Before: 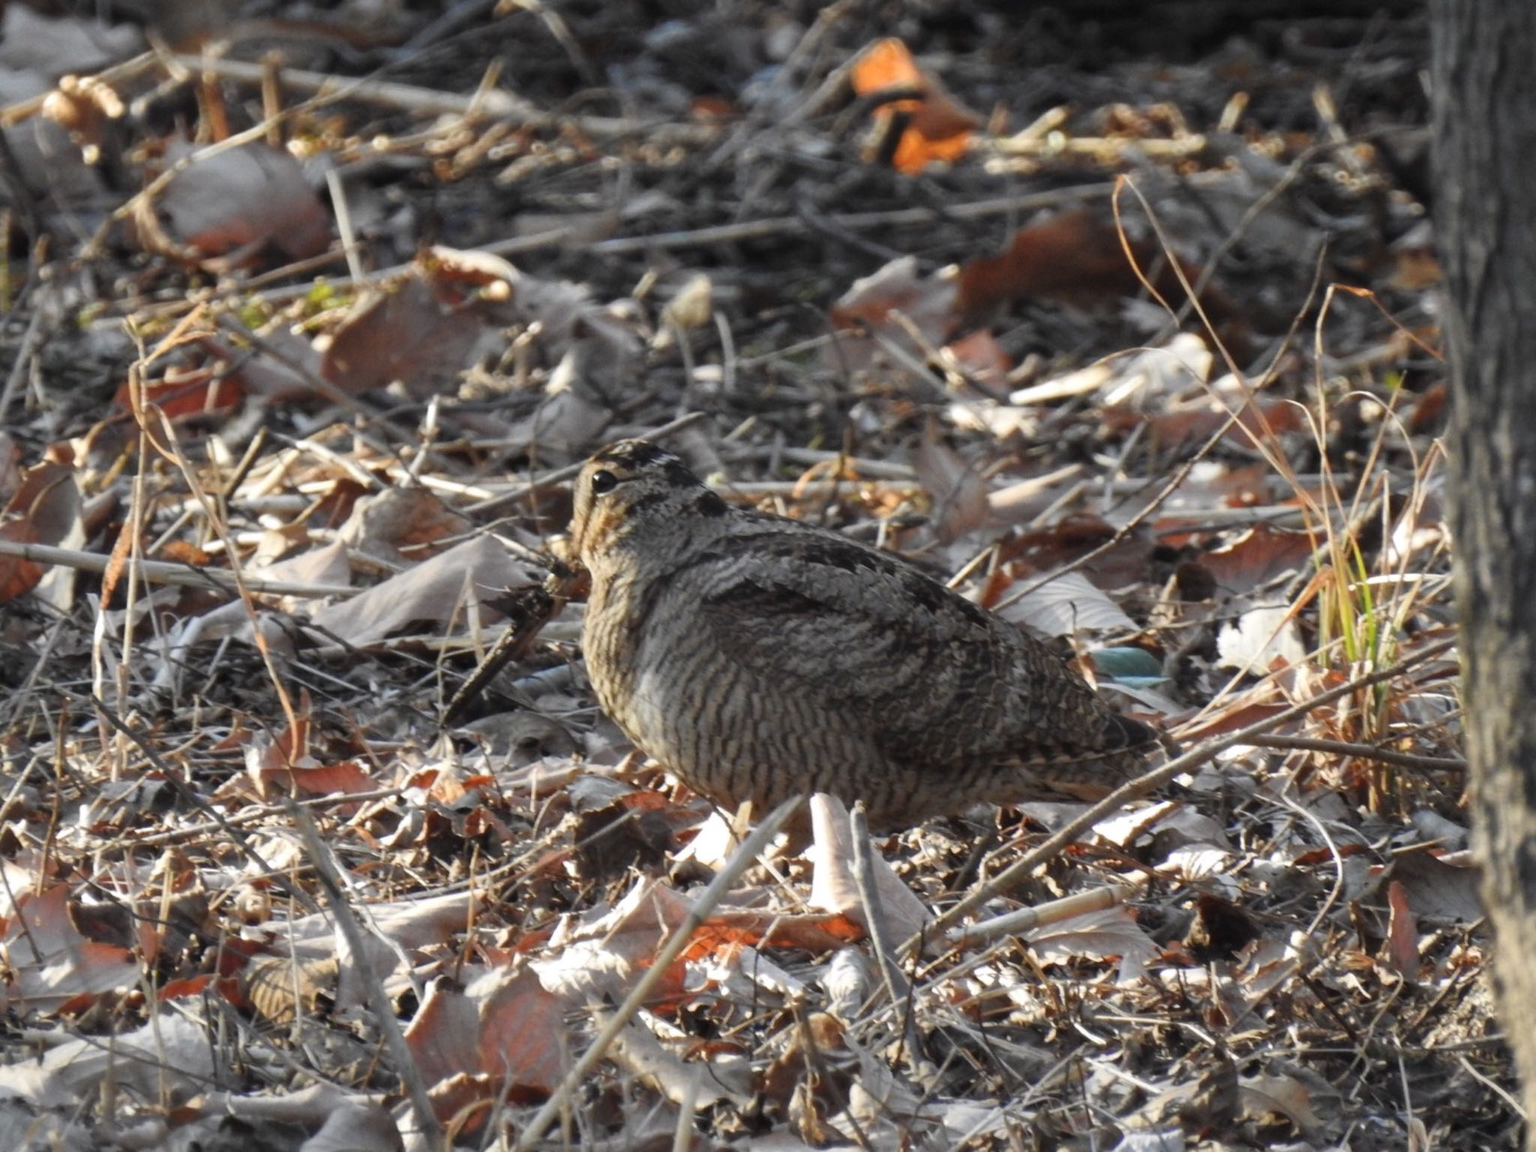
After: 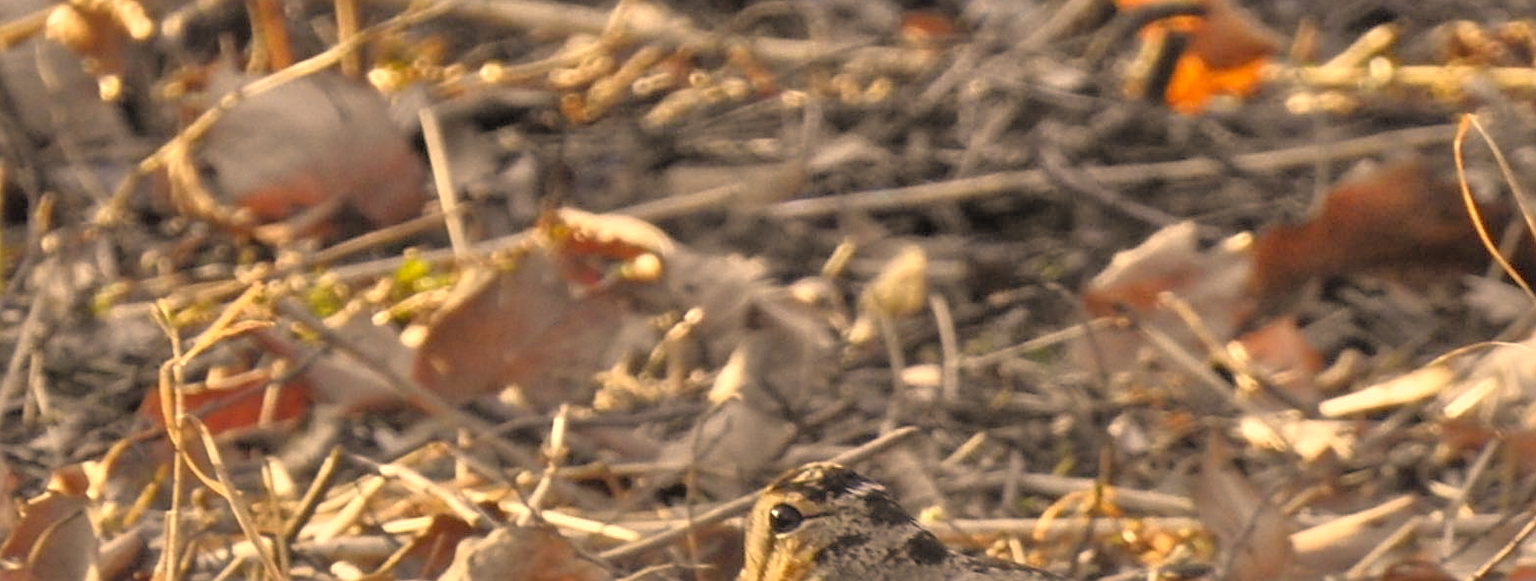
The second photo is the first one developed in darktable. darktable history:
color correction: highlights a* 14.77, highlights b* 31.25
crop: left 0.512%, top 7.628%, right 23.496%, bottom 53.992%
shadows and highlights: radius 100.31, shadows 50.31, highlights -64.26, soften with gaussian
contrast brightness saturation: saturation -0.069
sharpen: on, module defaults
tone equalizer: -7 EV 0.159 EV, -6 EV 0.608 EV, -5 EV 1.14 EV, -4 EV 1.3 EV, -3 EV 1.15 EV, -2 EV 0.6 EV, -1 EV 0.151 EV
